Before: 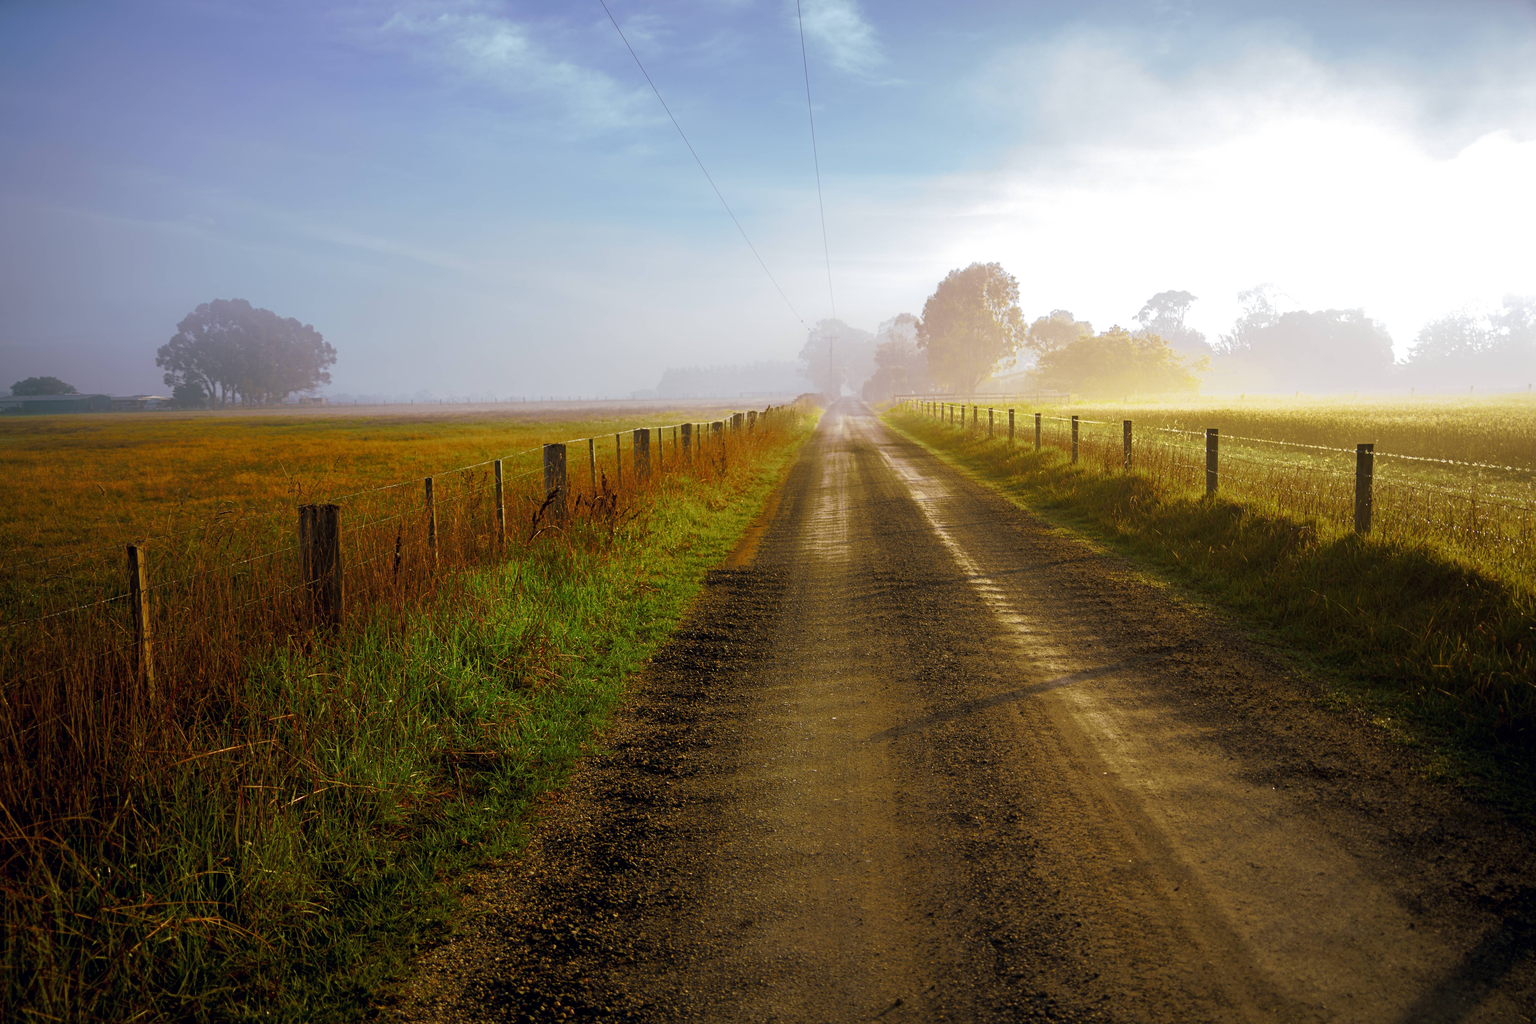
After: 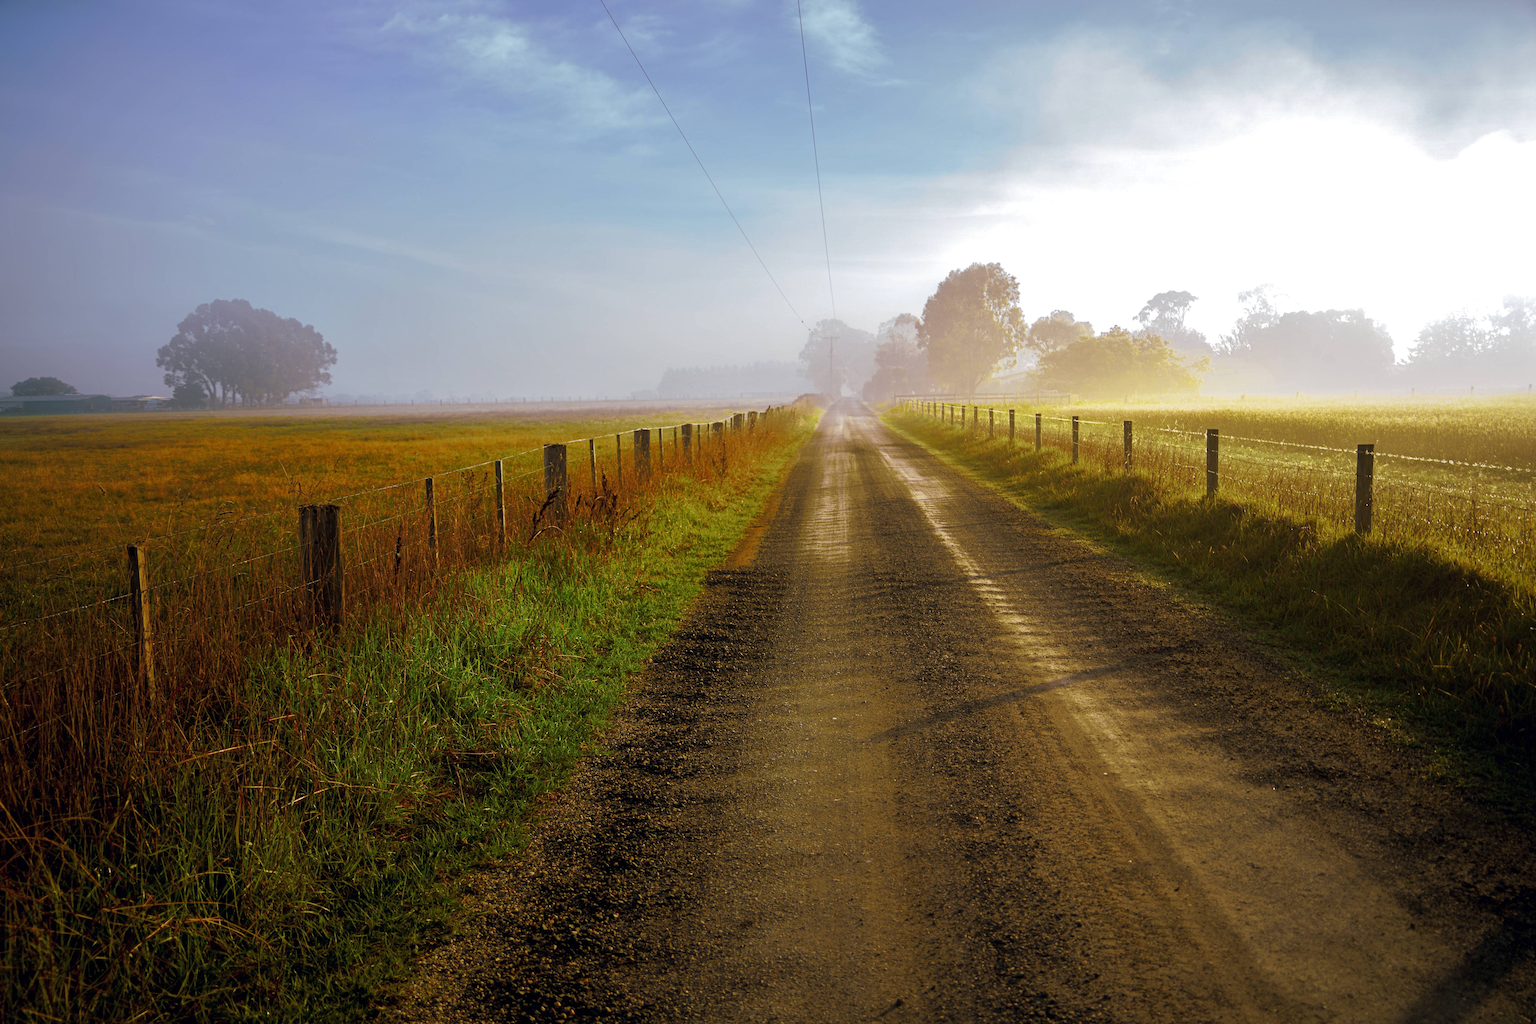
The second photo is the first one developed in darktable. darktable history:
shadows and highlights: shadows 8.18, white point adjustment 1.07, highlights -39.6
